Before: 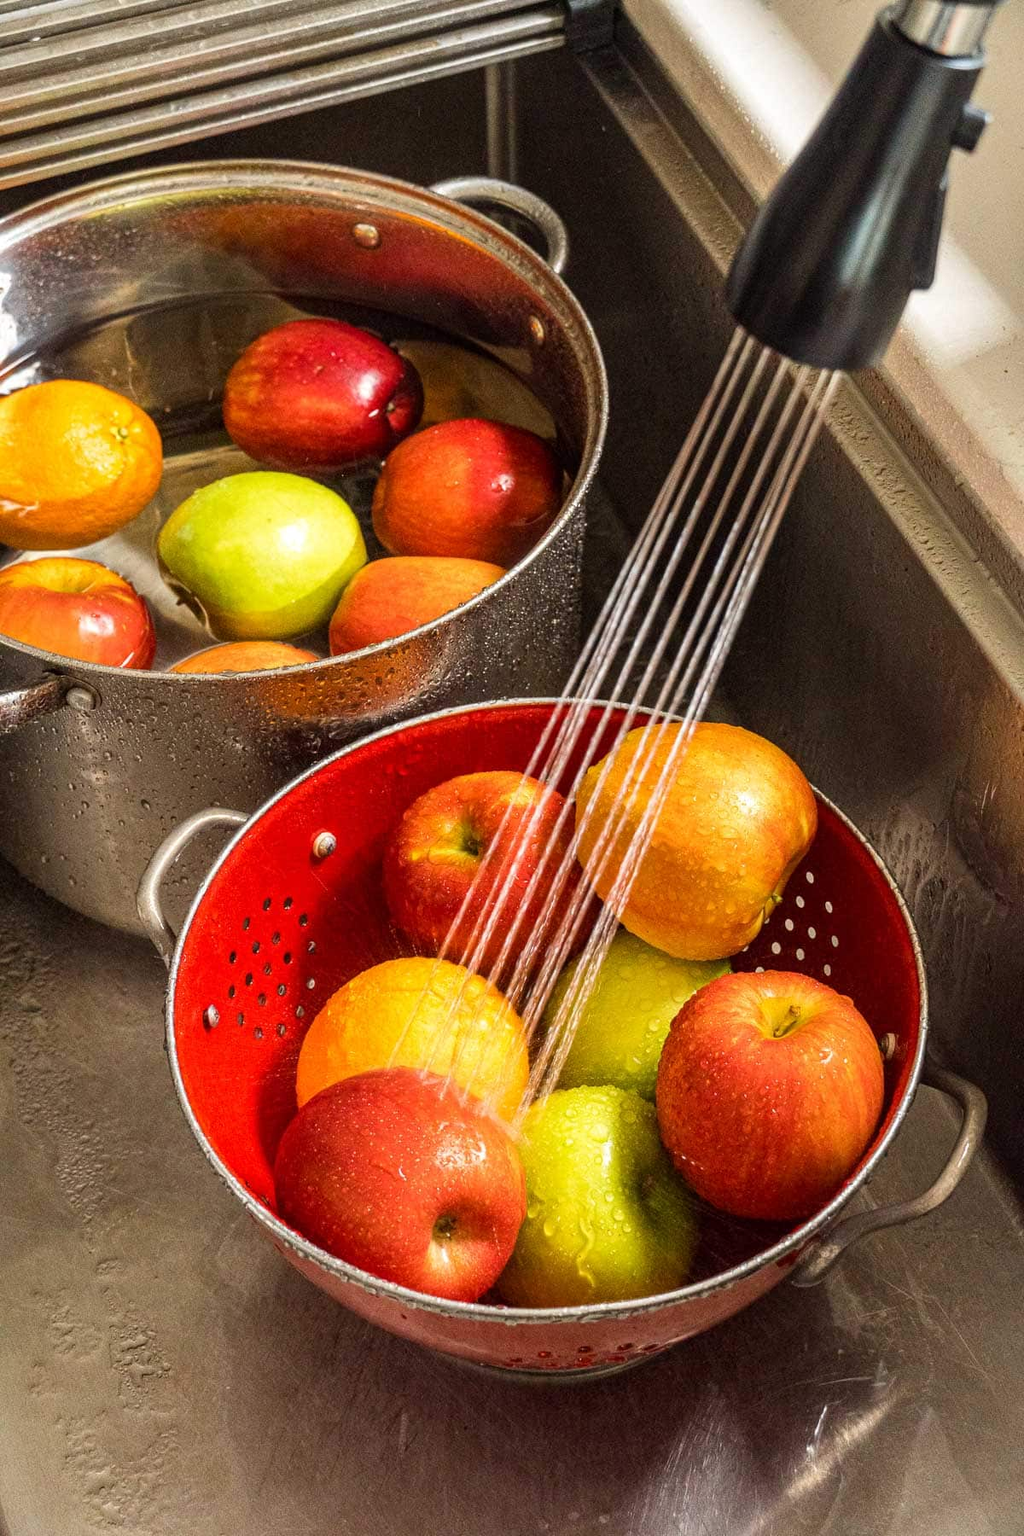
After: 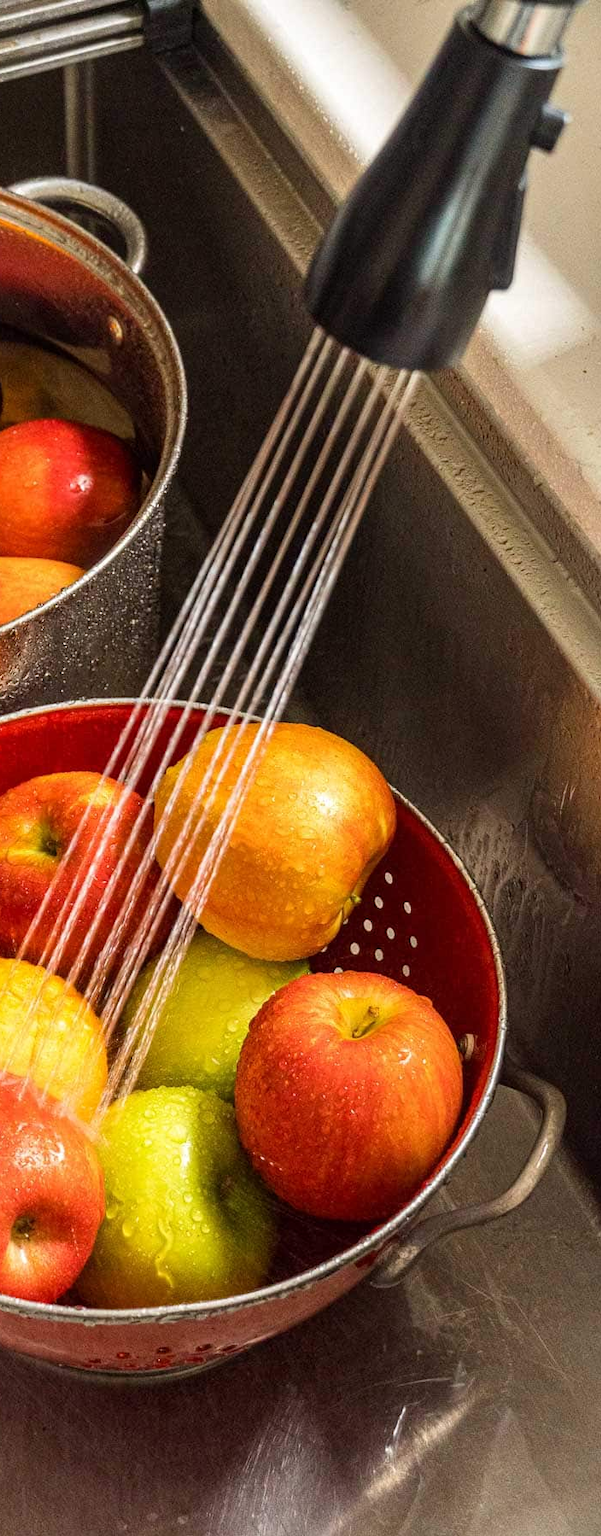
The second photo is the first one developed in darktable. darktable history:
crop: left 41.2%
